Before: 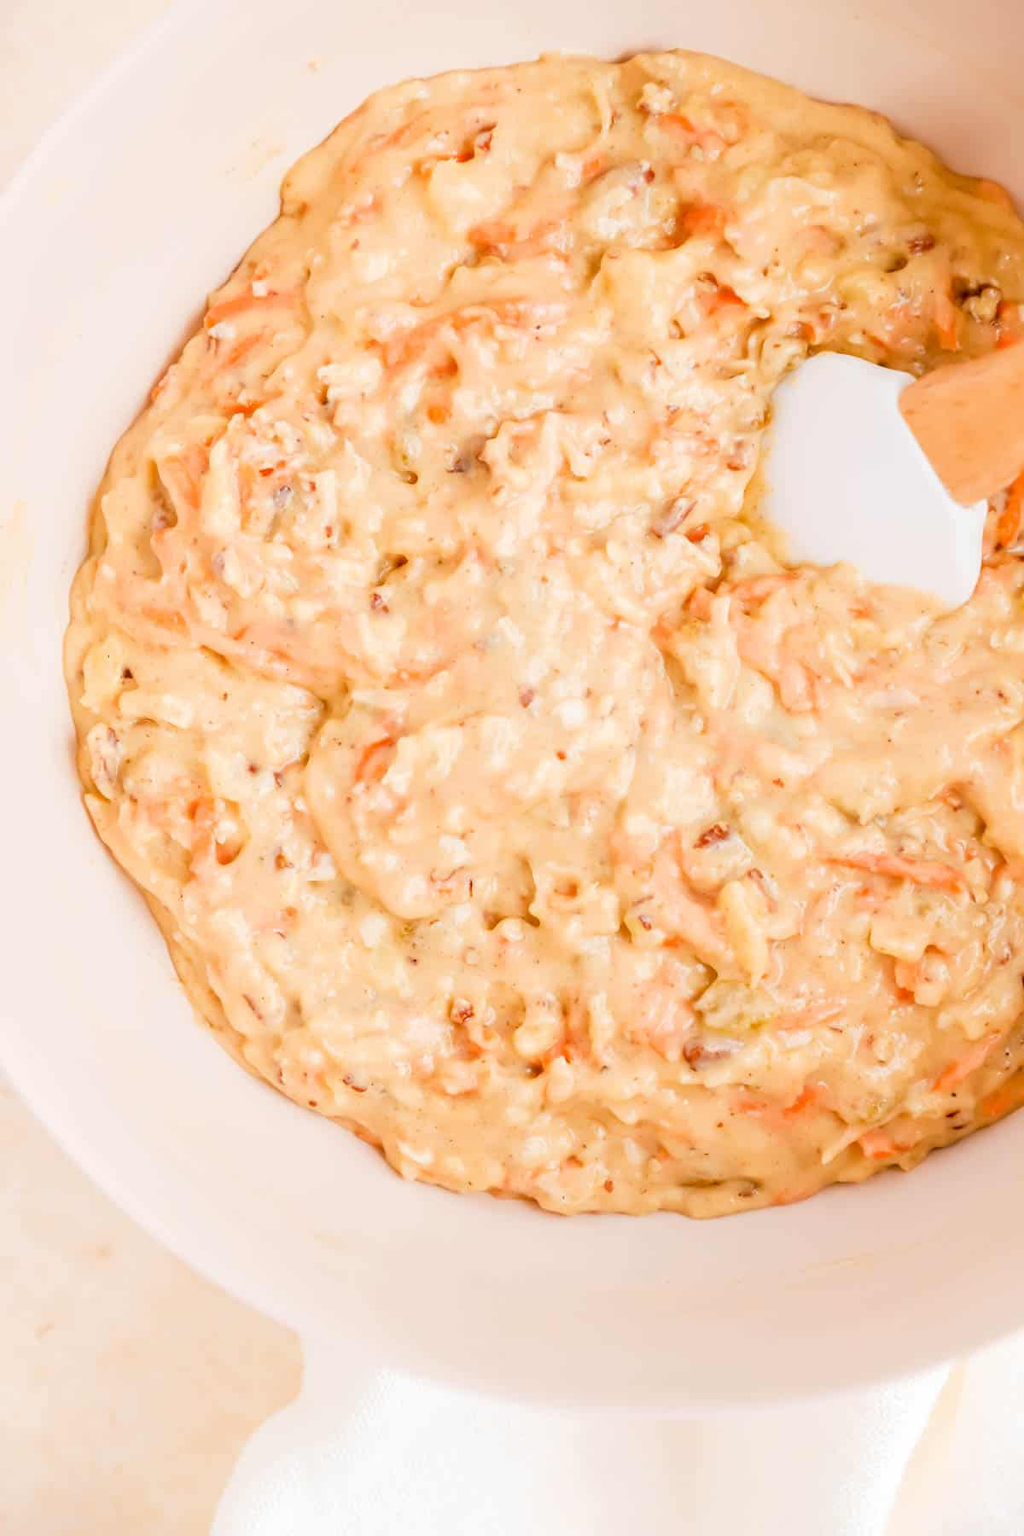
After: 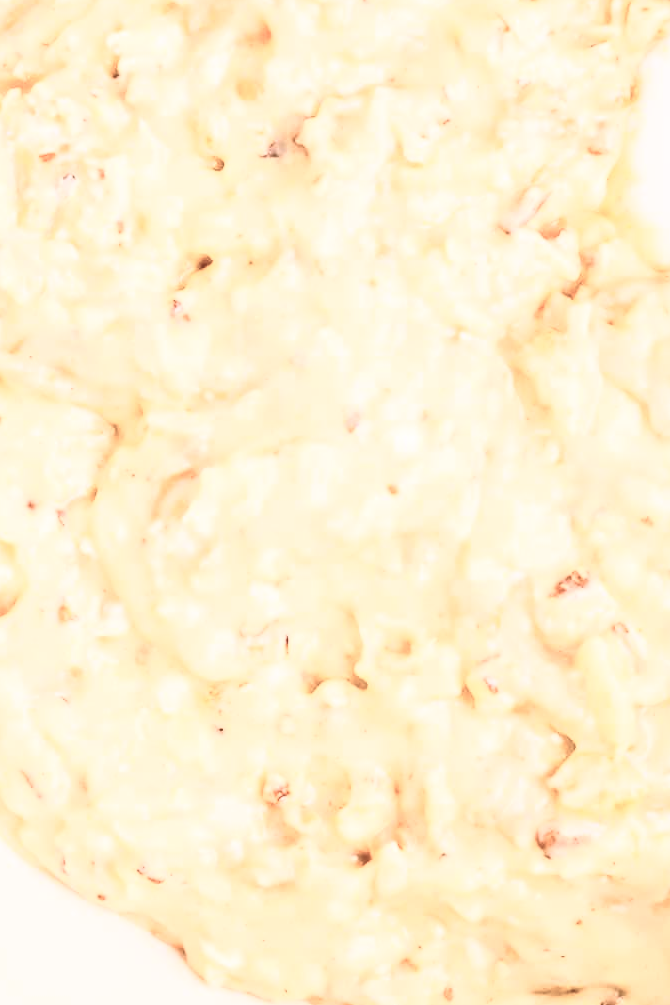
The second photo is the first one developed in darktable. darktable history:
contrast brightness saturation: contrast 0.57, brightness 0.57, saturation -0.34
crop and rotate: left 22.13%, top 22.054%, right 22.026%, bottom 22.102%
